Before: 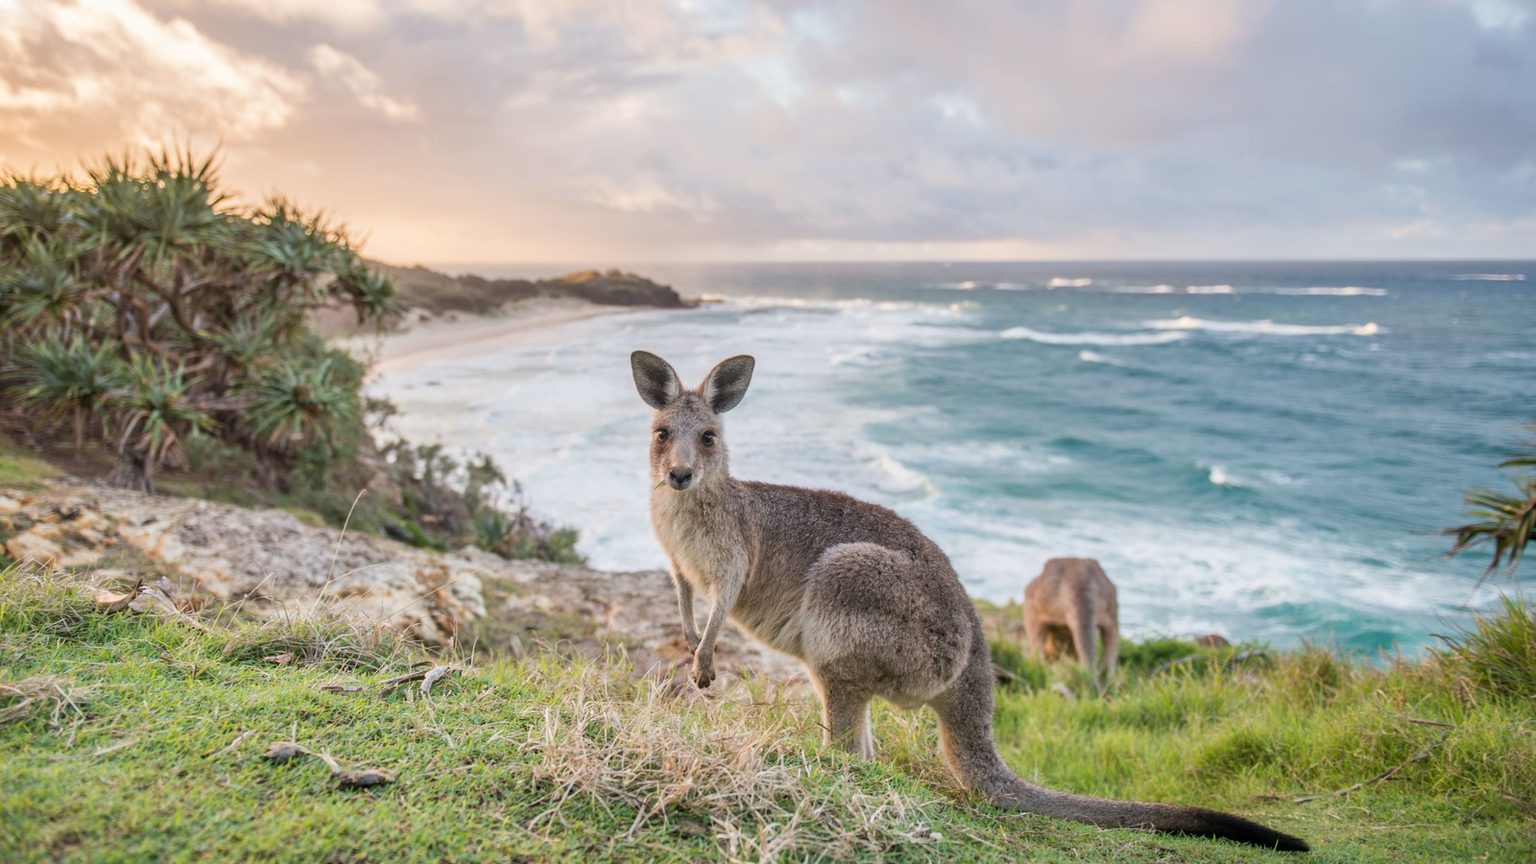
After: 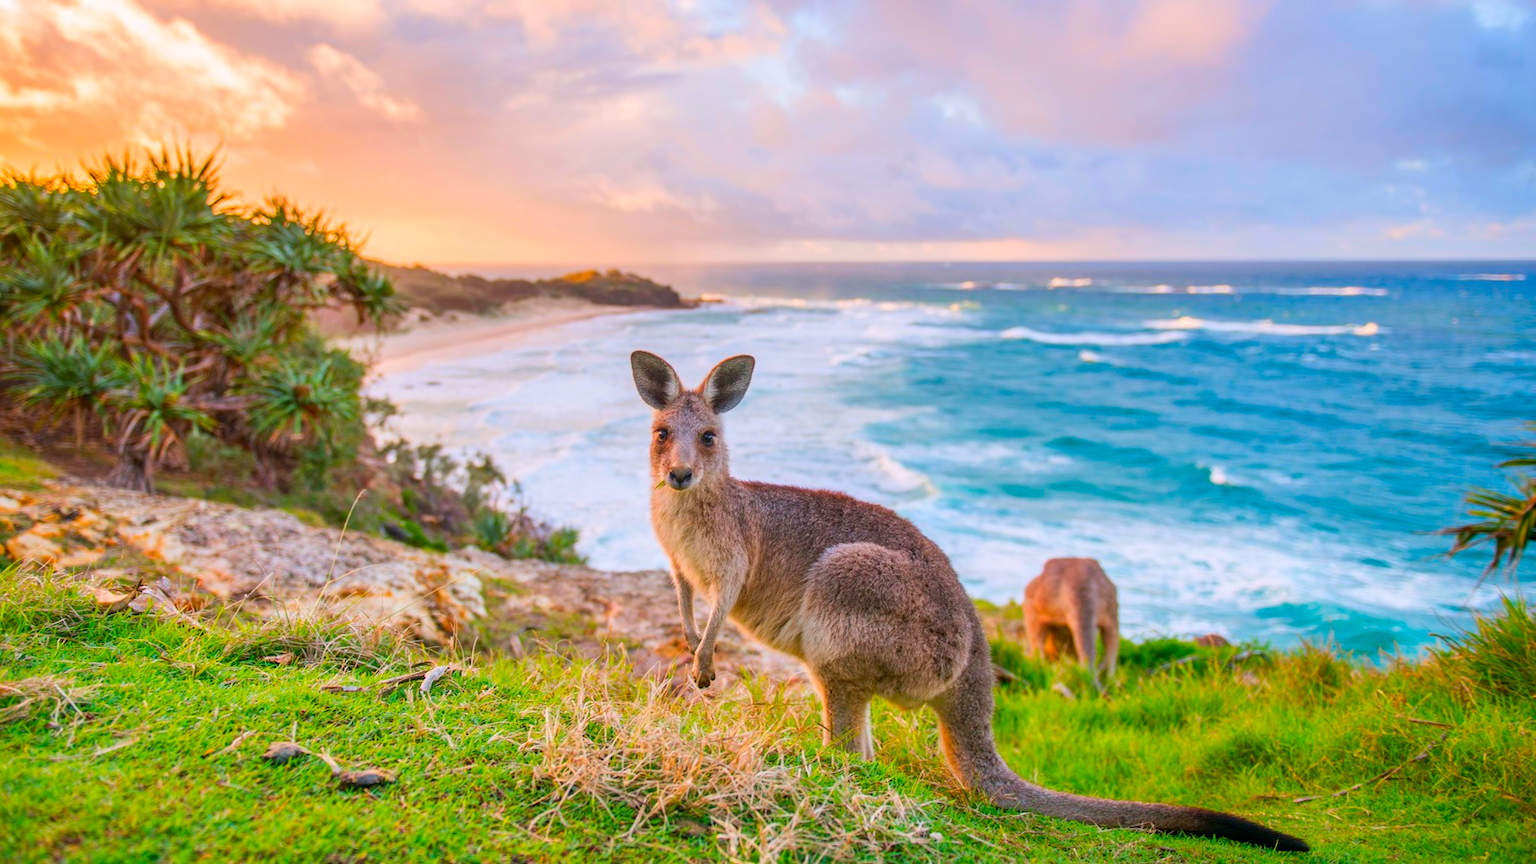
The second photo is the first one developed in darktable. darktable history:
color correction: highlights a* 1.66, highlights b* -1.89, saturation 2.46
